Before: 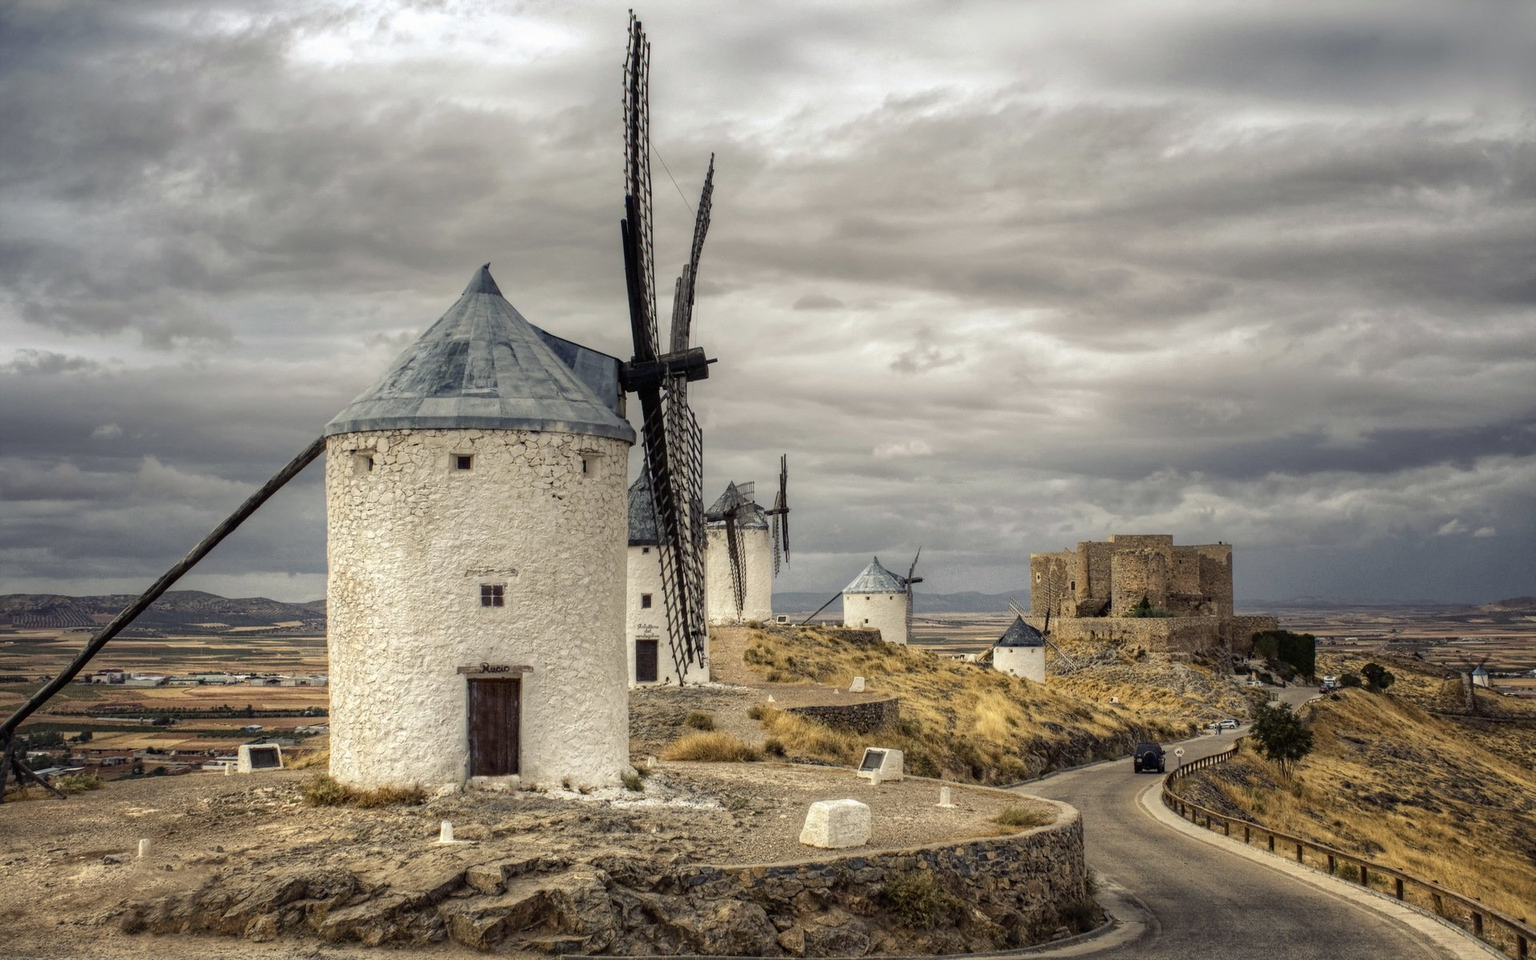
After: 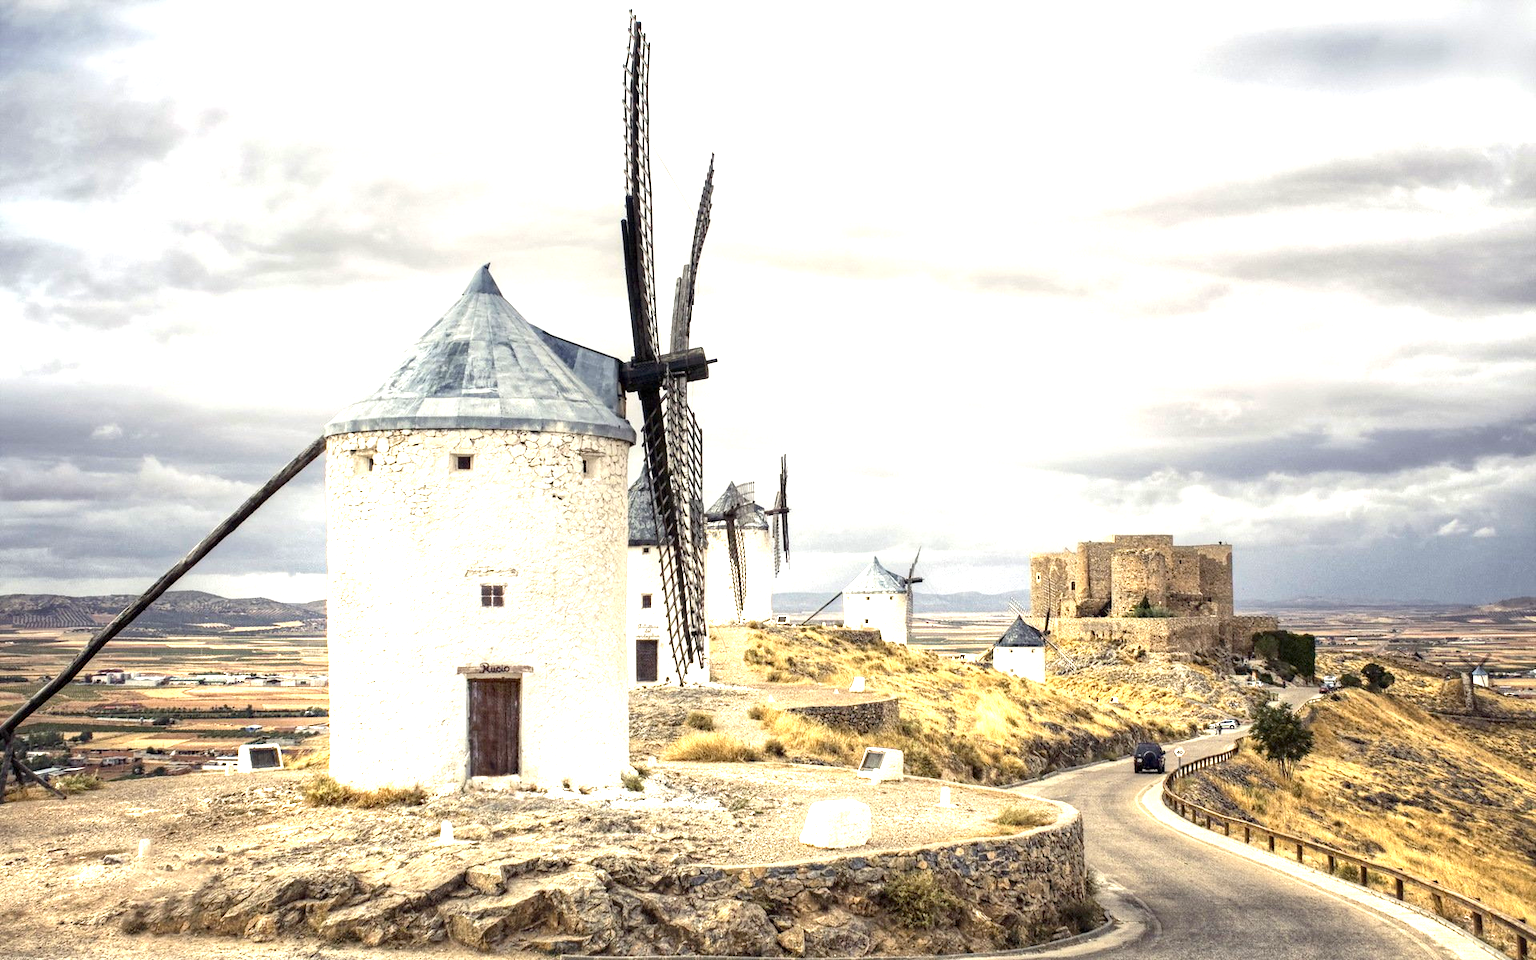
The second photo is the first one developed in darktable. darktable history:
exposure: black level correction 0.001, exposure 1.714 EV, compensate highlight preservation false
